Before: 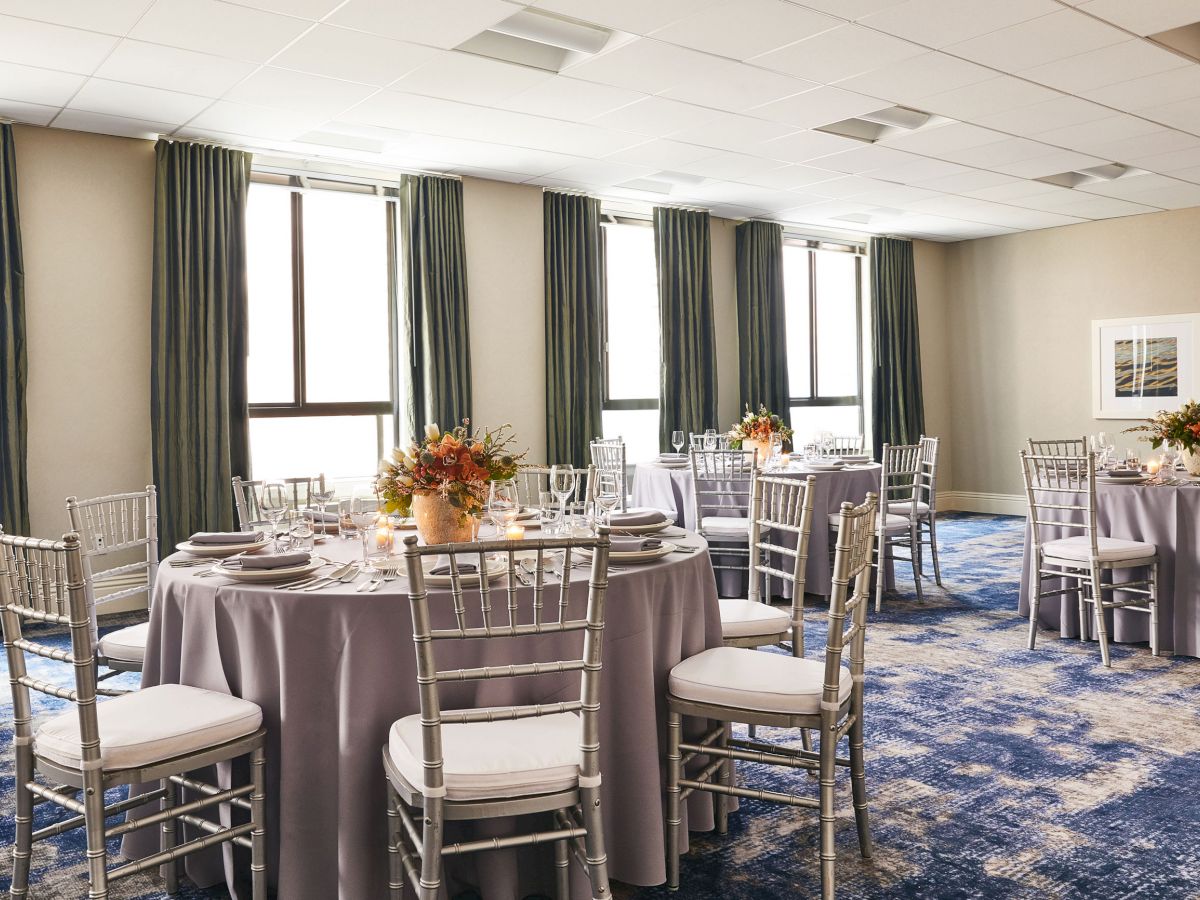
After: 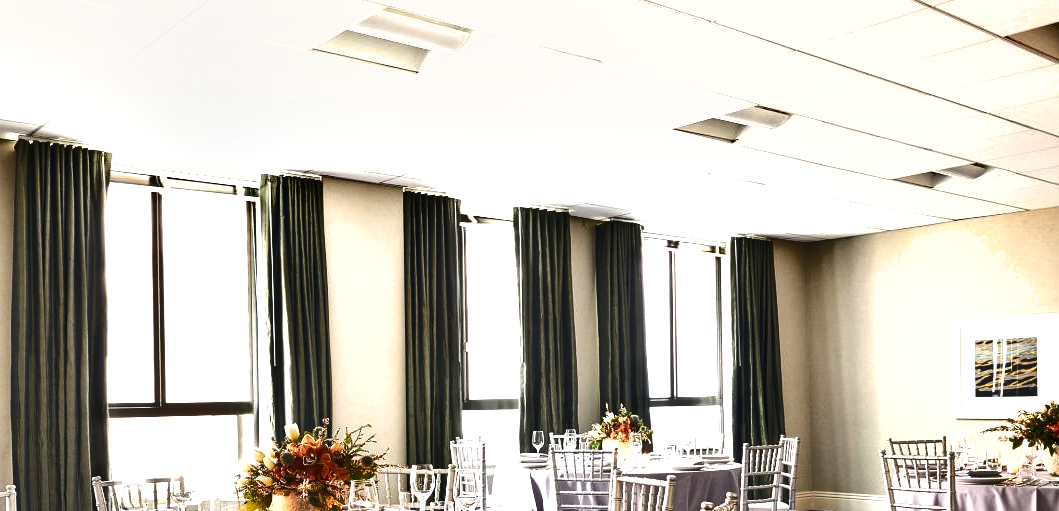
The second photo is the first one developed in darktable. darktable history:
tone equalizer: -8 EV -1.05 EV, -7 EV -1.05 EV, -6 EV -0.881 EV, -5 EV -0.556 EV, -3 EV 0.608 EV, -2 EV 0.865 EV, -1 EV 0.999 EV, +0 EV 1.07 EV, edges refinement/feathering 500, mask exposure compensation -1.57 EV, preserve details no
crop and rotate: left 11.732%, bottom 43.157%
exposure: compensate exposure bias true, compensate highlight preservation false
shadows and highlights: shadows 25.3, highlights -48.05, soften with gaussian
